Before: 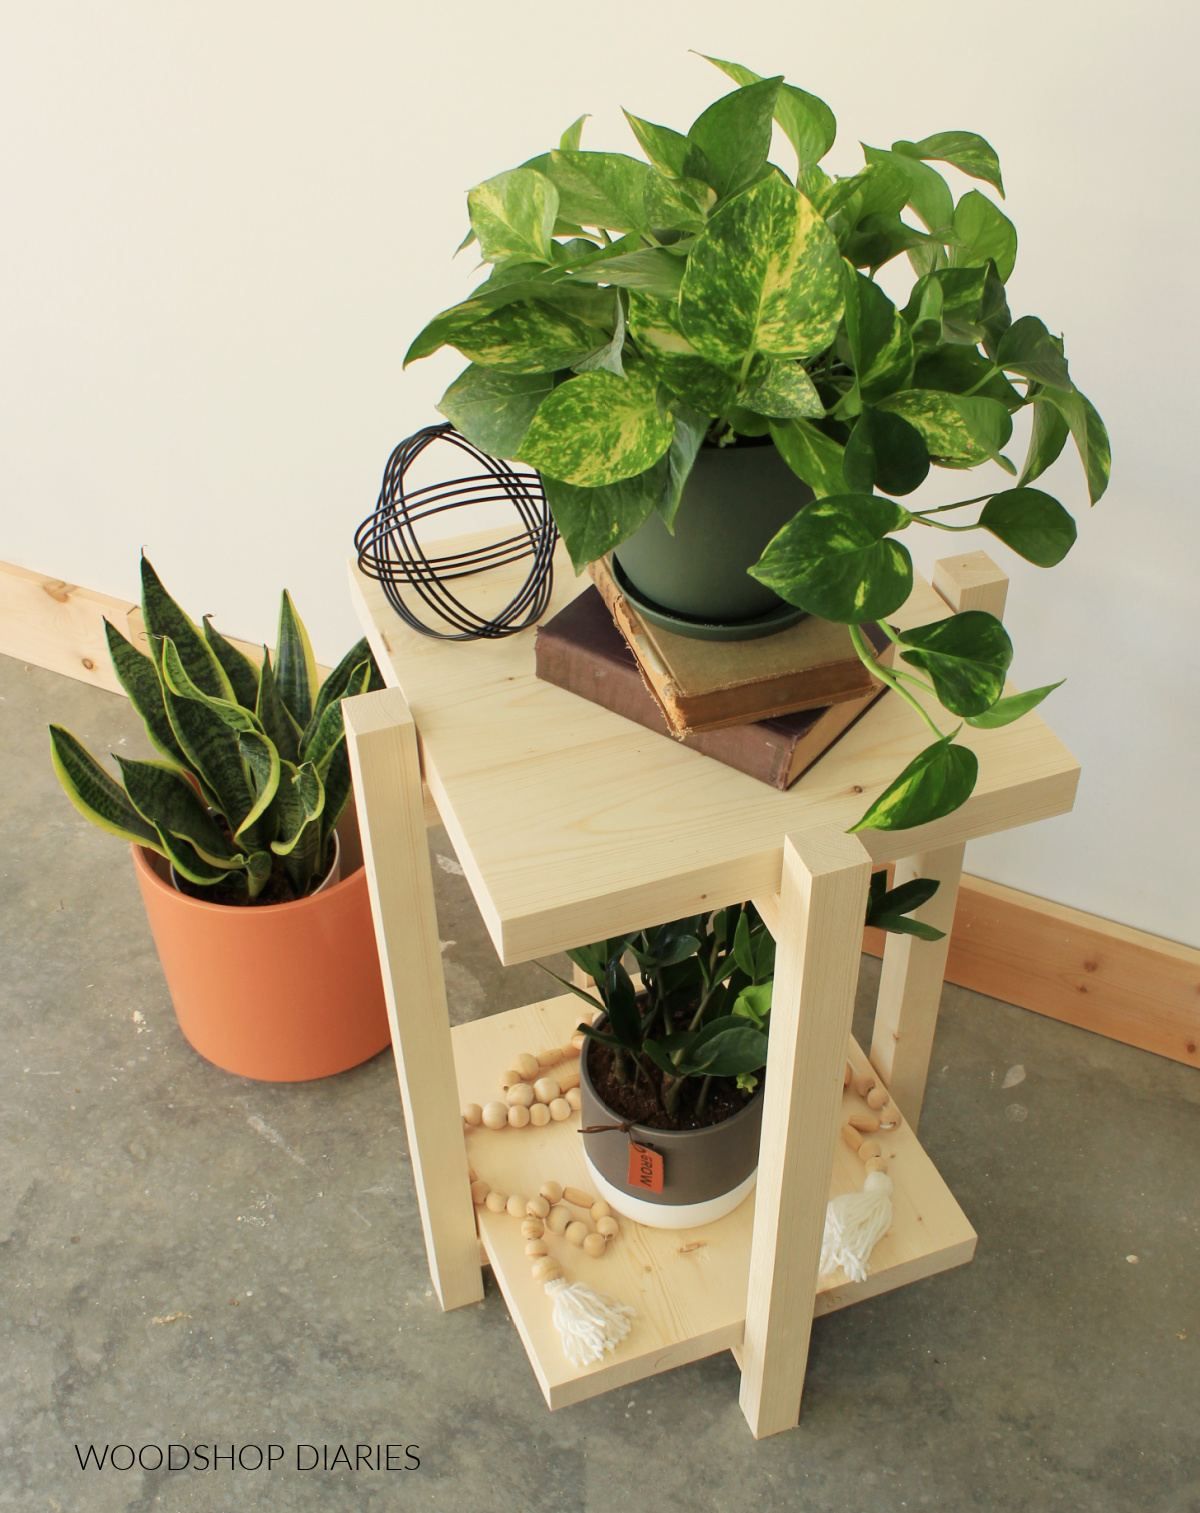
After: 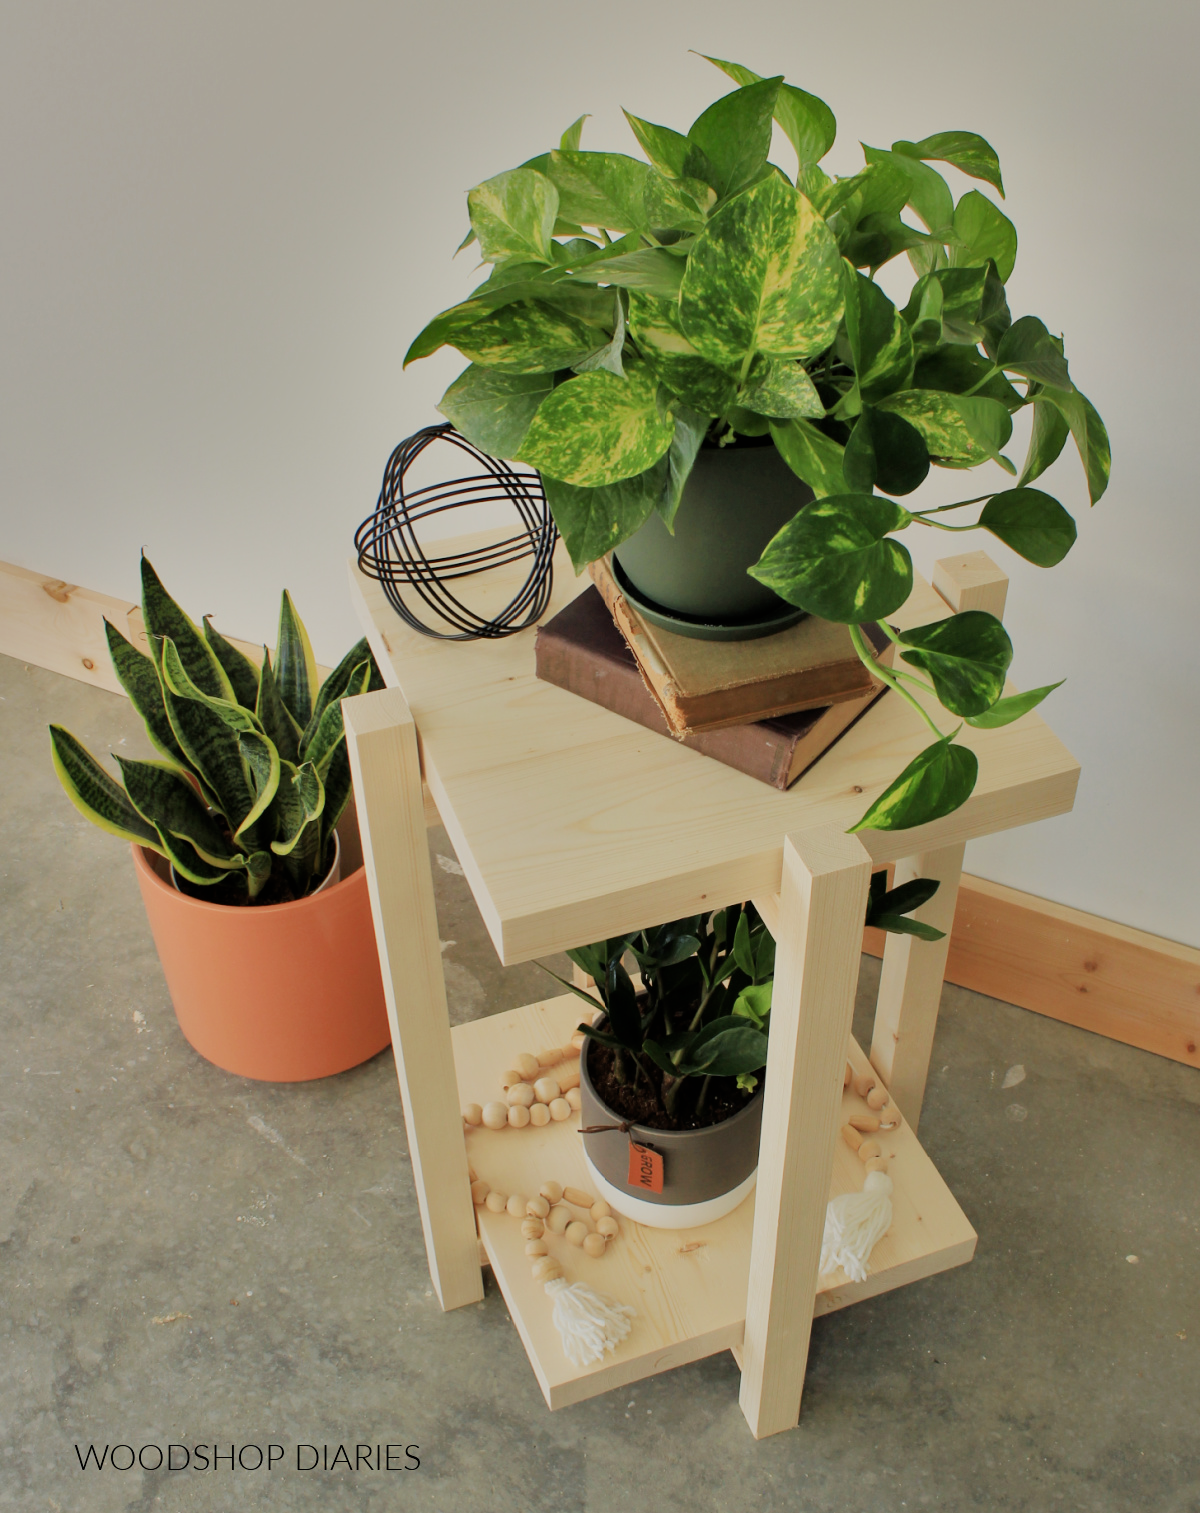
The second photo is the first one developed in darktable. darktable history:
filmic rgb: black relative exposure -7.65 EV, white relative exposure 4.56 EV, hardness 3.61
shadows and highlights: radius 100.41, shadows 50.55, highlights -64.36, highlights color adjustment 49.82%, soften with gaussian
